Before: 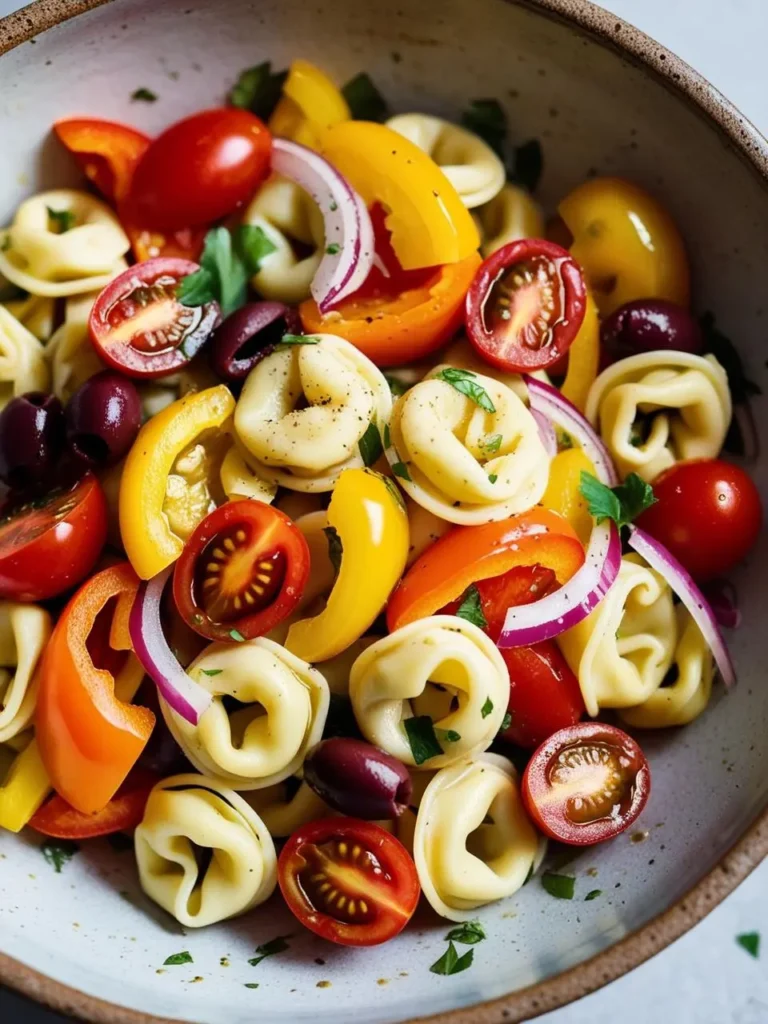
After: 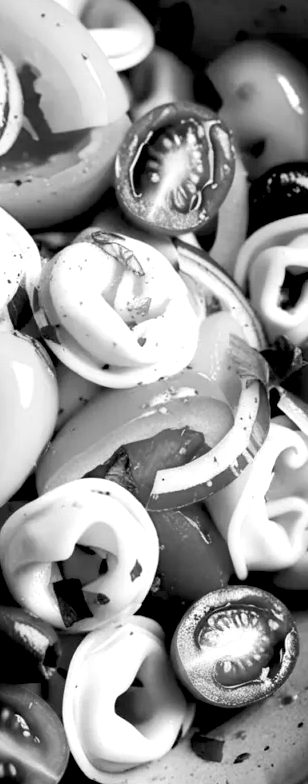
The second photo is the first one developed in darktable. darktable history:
rgb levels: levels [[0.013, 0.434, 0.89], [0, 0.5, 1], [0, 0.5, 1]]
crop: left 45.721%, top 13.393%, right 14.118%, bottom 10.01%
tone equalizer: -8 EV -0.417 EV, -7 EV -0.389 EV, -6 EV -0.333 EV, -5 EV -0.222 EV, -3 EV 0.222 EV, -2 EV 0.333 EV, -1 EV 0.389 EV, +0 EV 0.417 EV, edges refinement/feathering 500, mask exposure compensation -1.57 EV, preserve details no
monochrome: a -35.87, b 49.73, size 1.7
